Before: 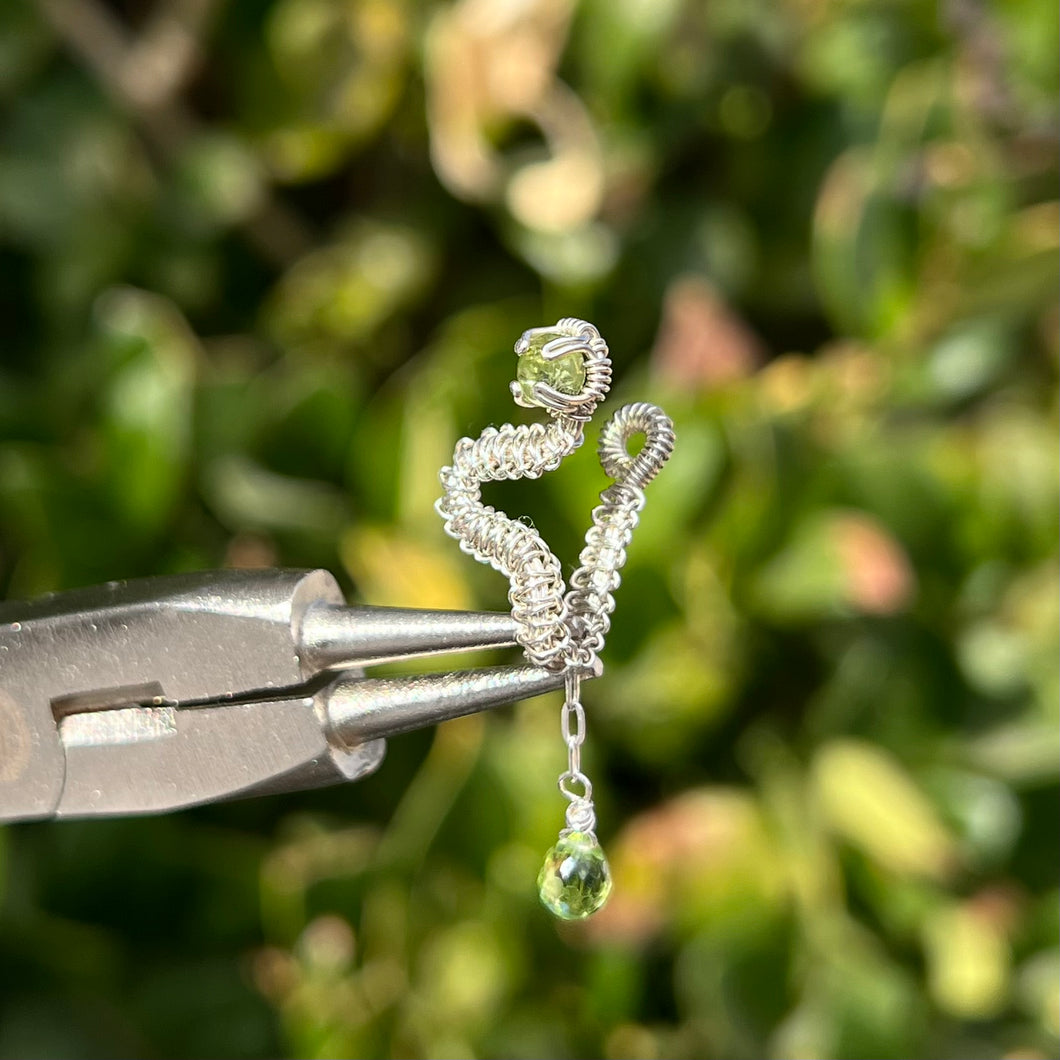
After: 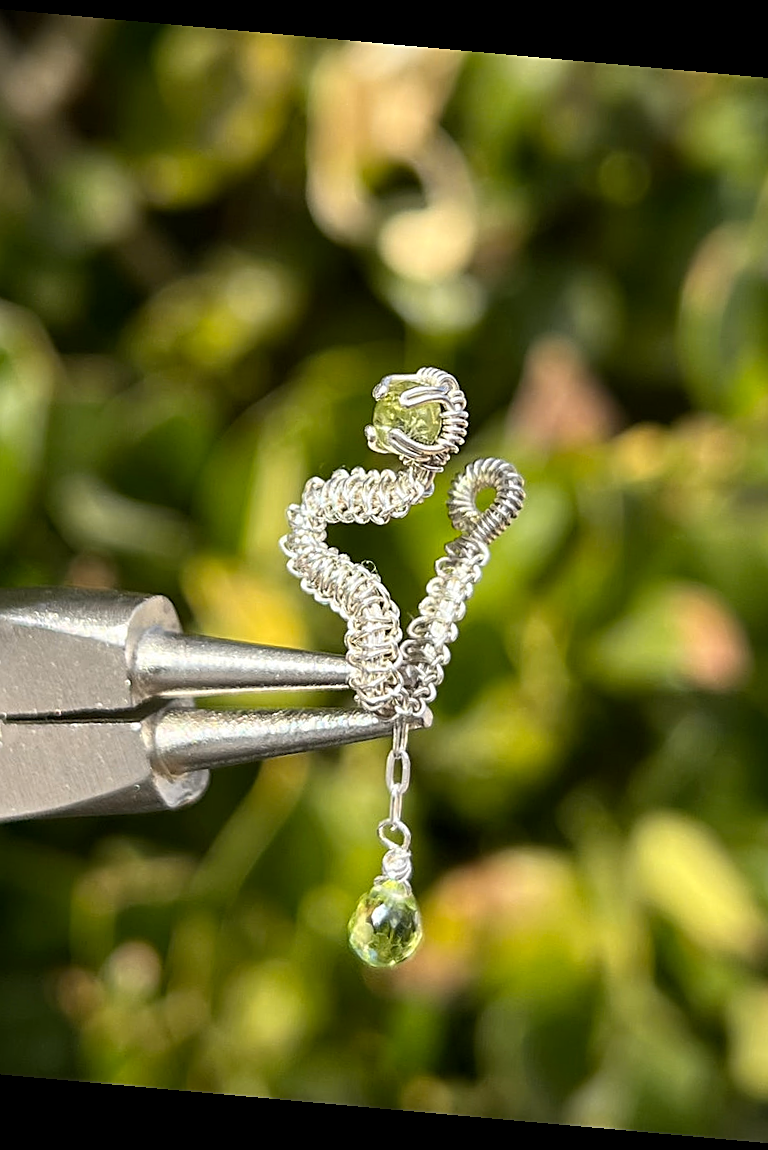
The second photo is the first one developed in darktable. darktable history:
color contrast: green-magenta contrast 0.8, blue-yellow contrast 1.1, unbound 0
crop and rotate: left 17.732%, right 15.423%
rotate and perspective: rotation 5.12°, automatic cropping off
sharpen: on, module defaults
vignetting: fall-off start 97.23%, saturation -0.024, center (-0.033, -0.042), width/height ratio 1.179, unbound false
